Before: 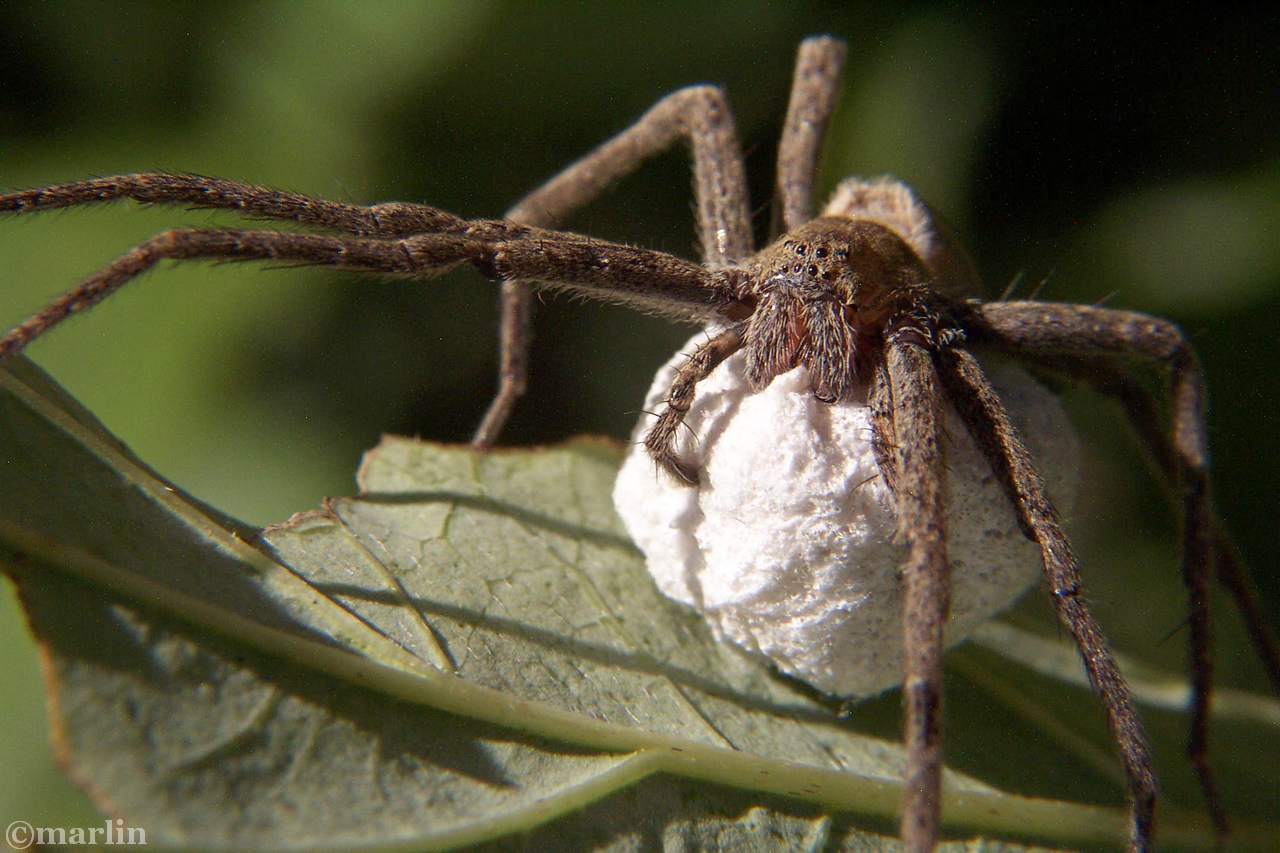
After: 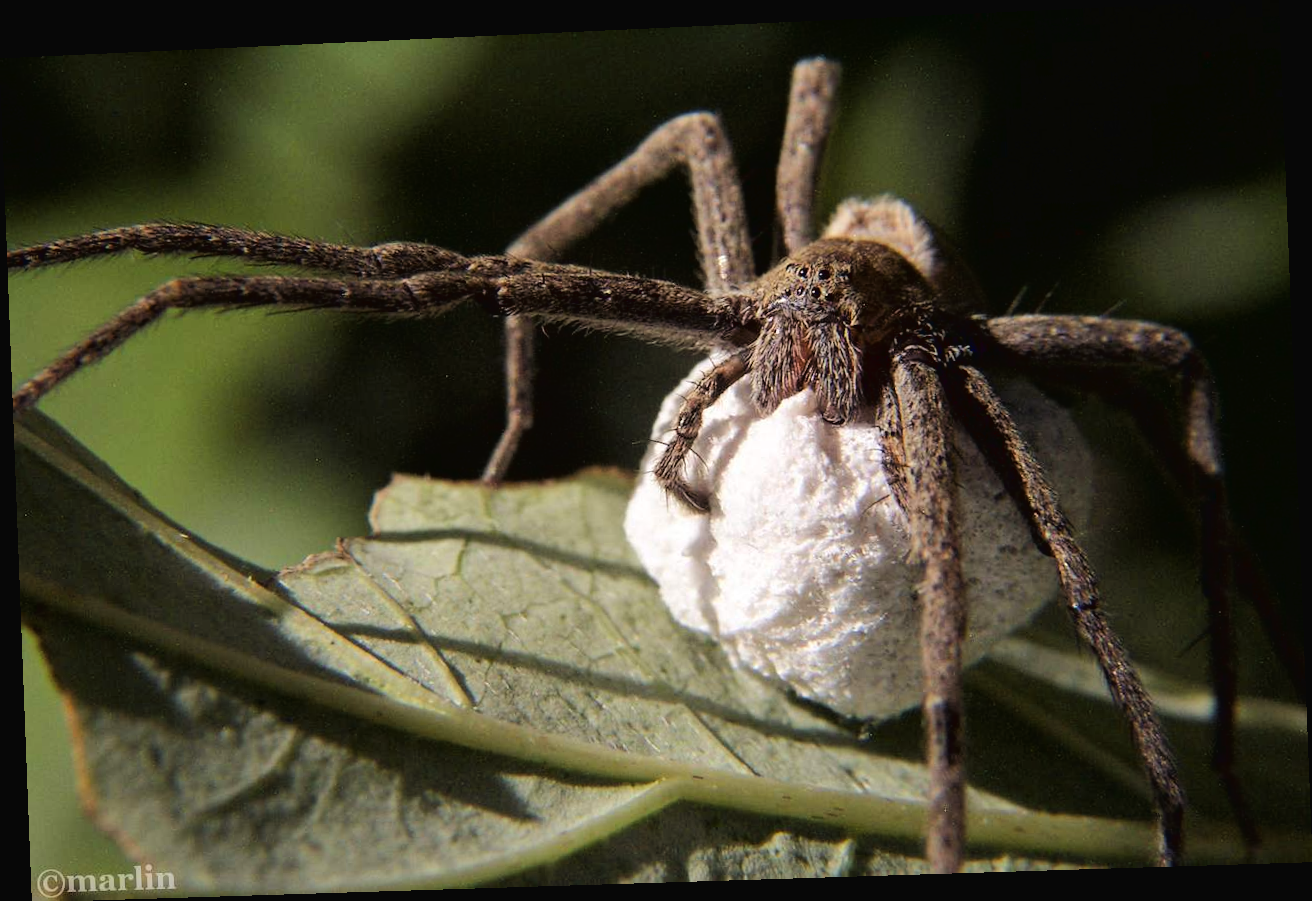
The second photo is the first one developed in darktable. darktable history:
rotate and perspective: rotation -2.22°, lens shift (horizontal) -0.022, automatic cropping off
tone curve: curves: ch0 [(0, 0.019) (0.11, 0.036) (0.259, 0.214) (0.378, 0.365) (0.499, 0.529) (1, 1)], color space Lab, linked channels, preserve colors none
